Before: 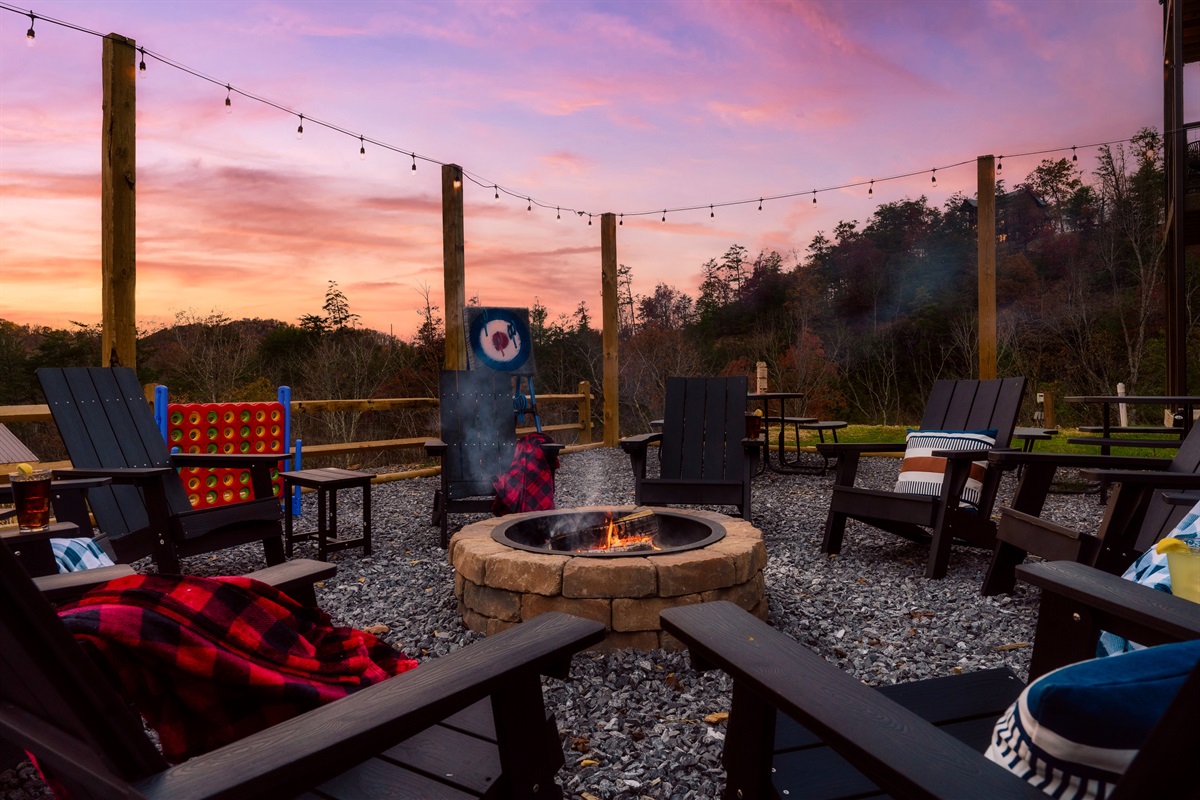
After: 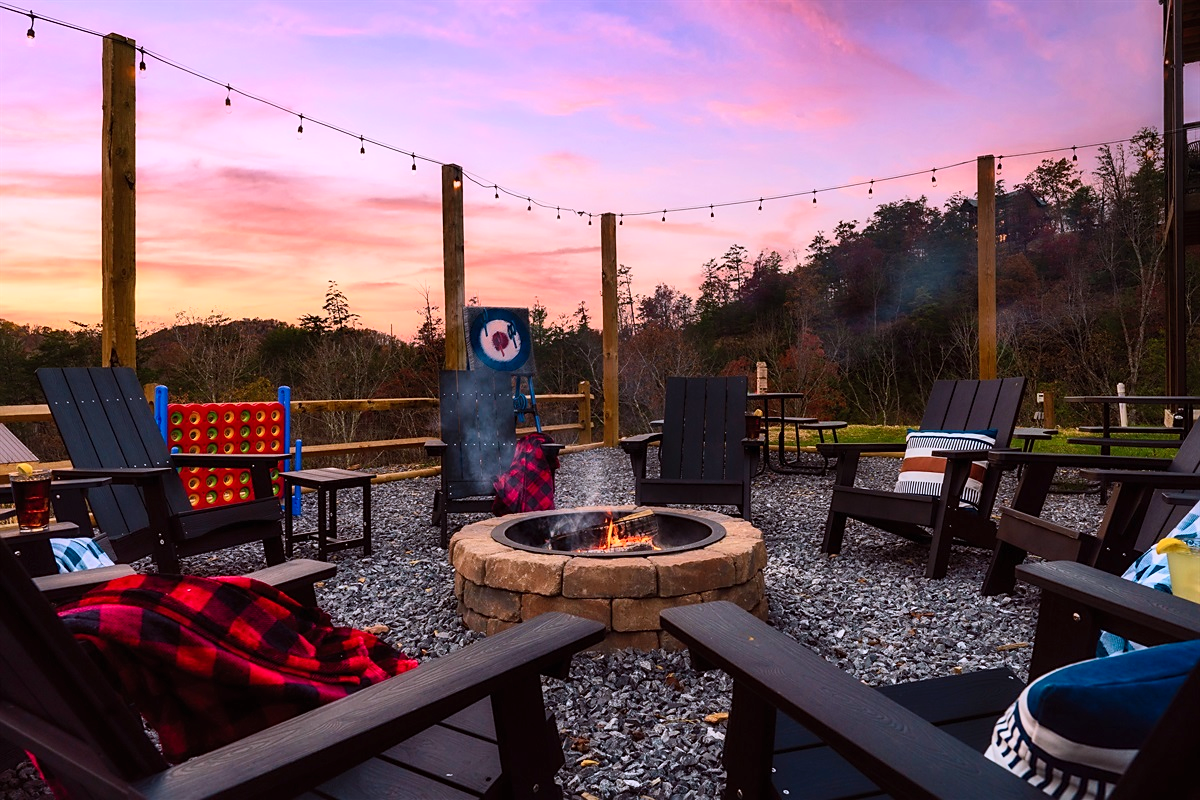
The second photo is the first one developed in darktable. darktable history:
color correction: highlights a* -0.772, highlights b* -8.92
sharpen: radius 1.864, amount 0.398, threshold 1.271
contrast brightness saturation: contrast 0.2, brightness 0.16, saturation 0.22
